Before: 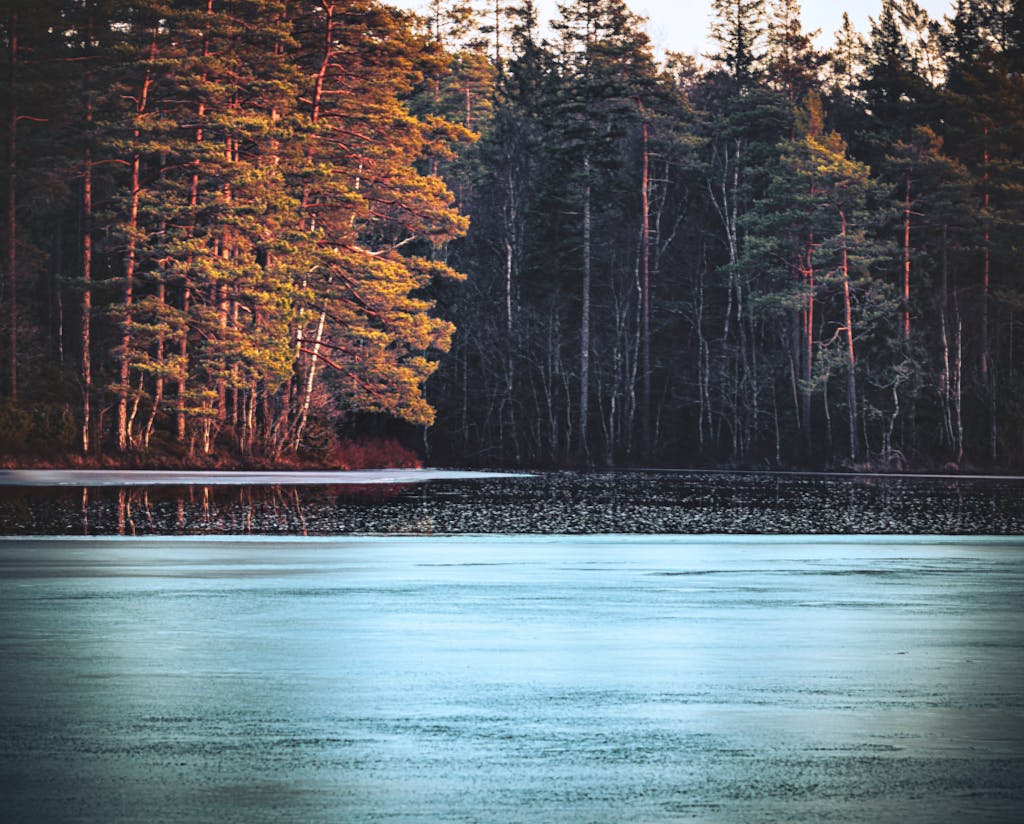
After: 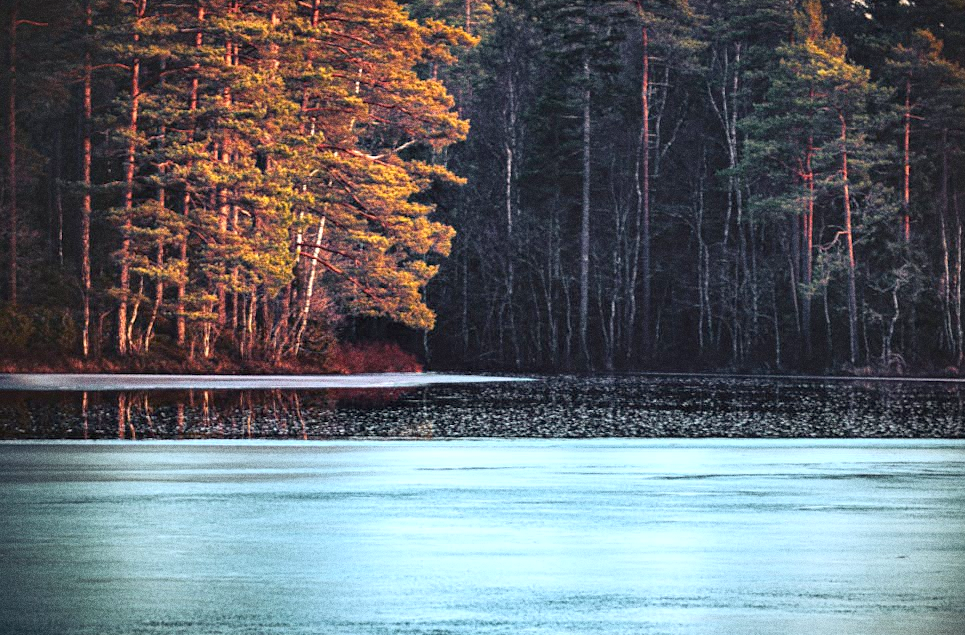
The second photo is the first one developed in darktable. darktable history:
grain: coarseness 0.09 ISO, strength 40%
crop and rotate: angle 0.03°, top 11.643%, right 5.651%, bottom 11.189%
exposure: black level correction 0.005, exposure 0.286 EV, compensate highlight preservation false
